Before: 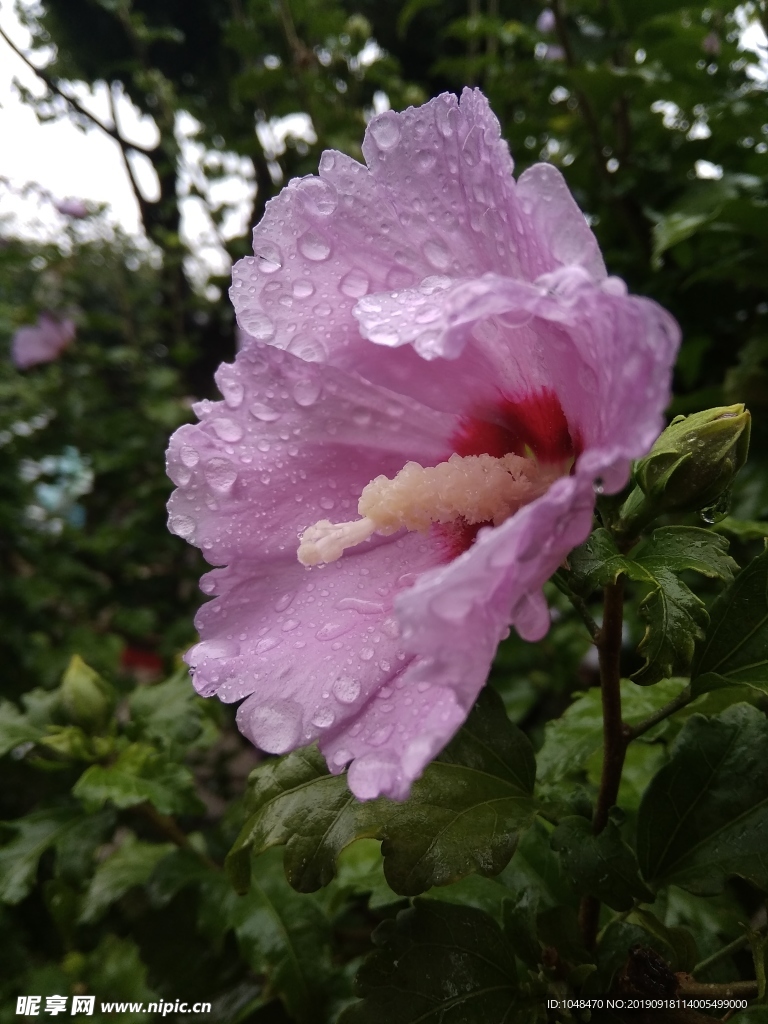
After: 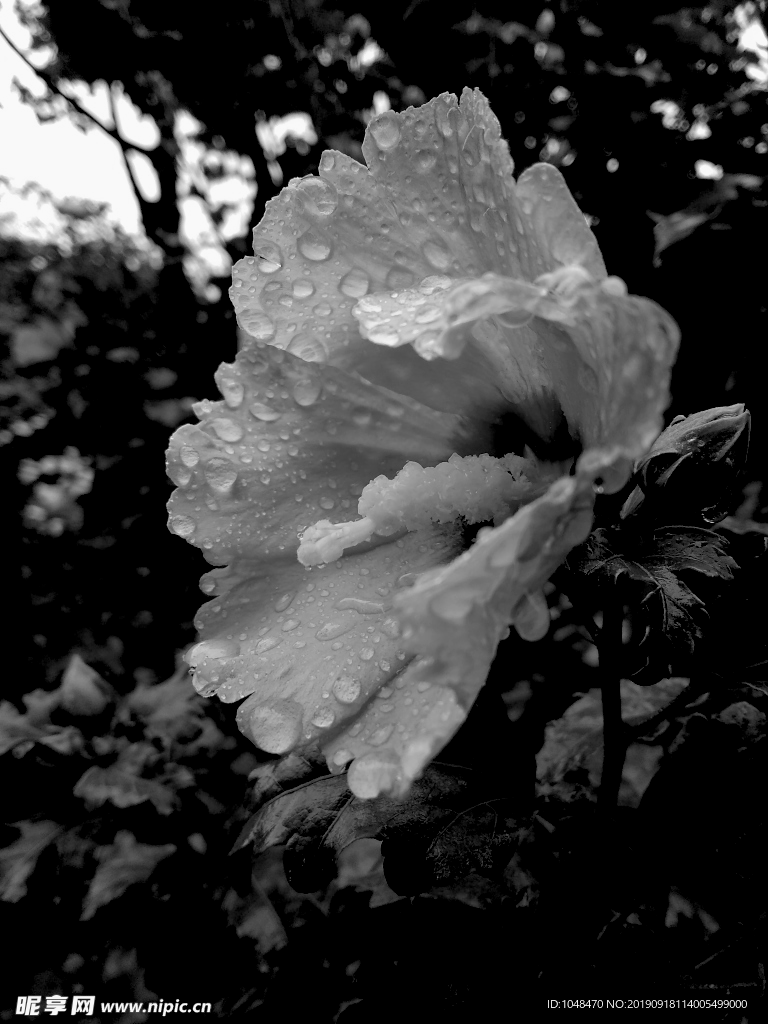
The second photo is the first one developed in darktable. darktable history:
white balance: red 1, blue 1
exposure: black level correction 0.029, exposure -0.073 EV, compensate highlight preservation false
monochrome: on, module defaults
